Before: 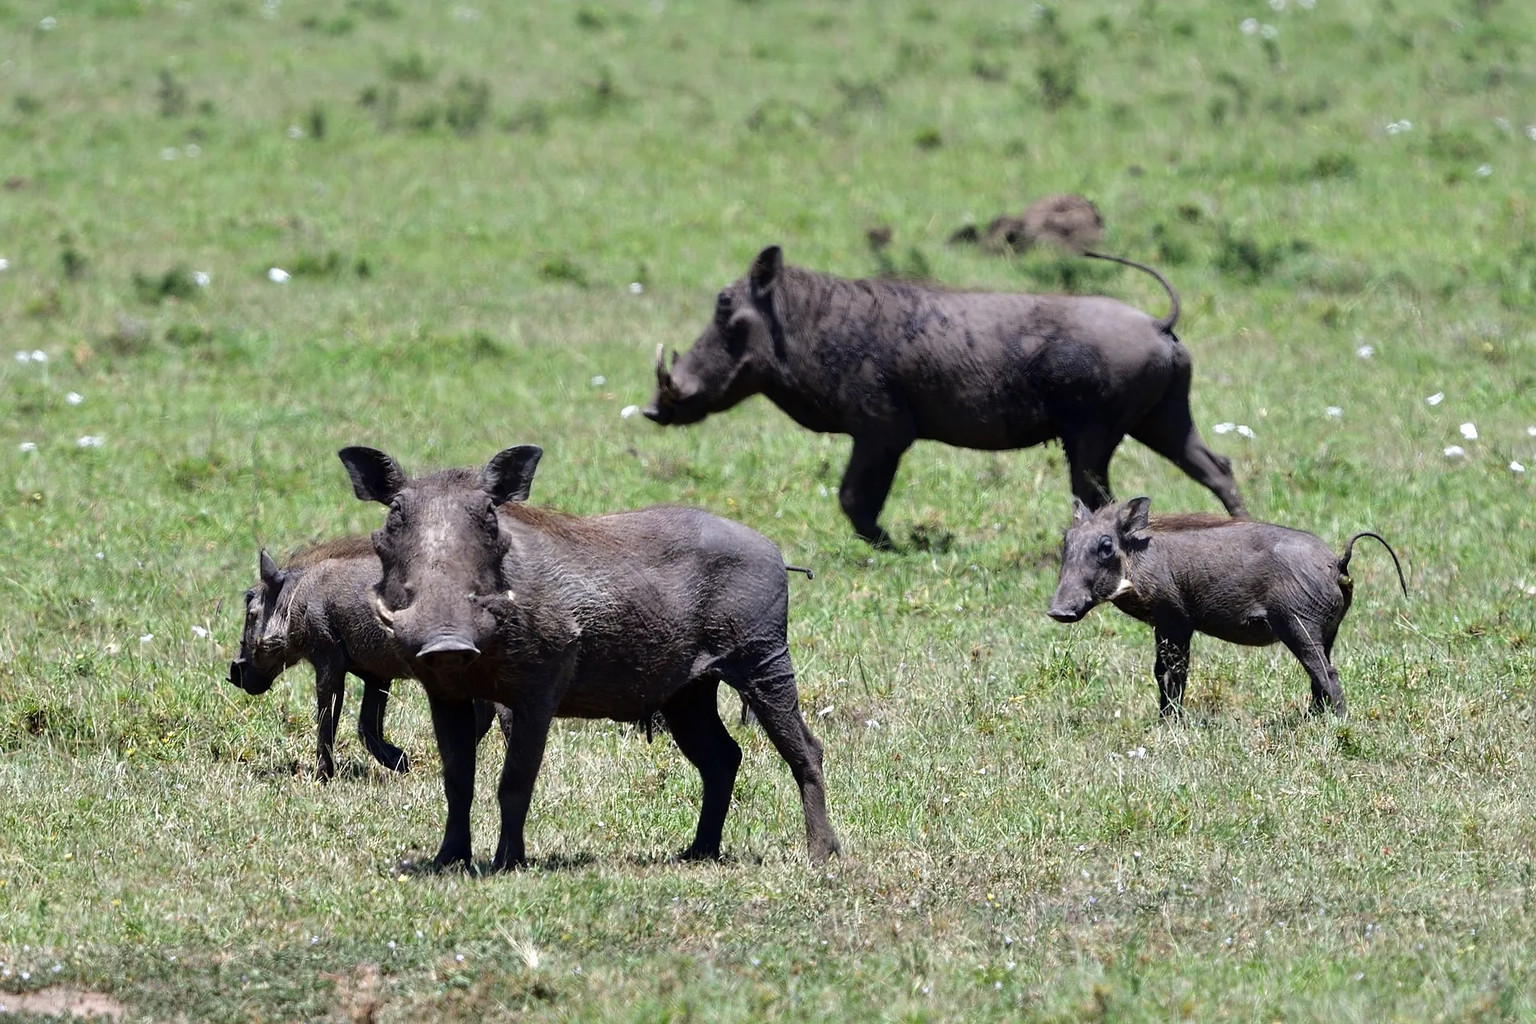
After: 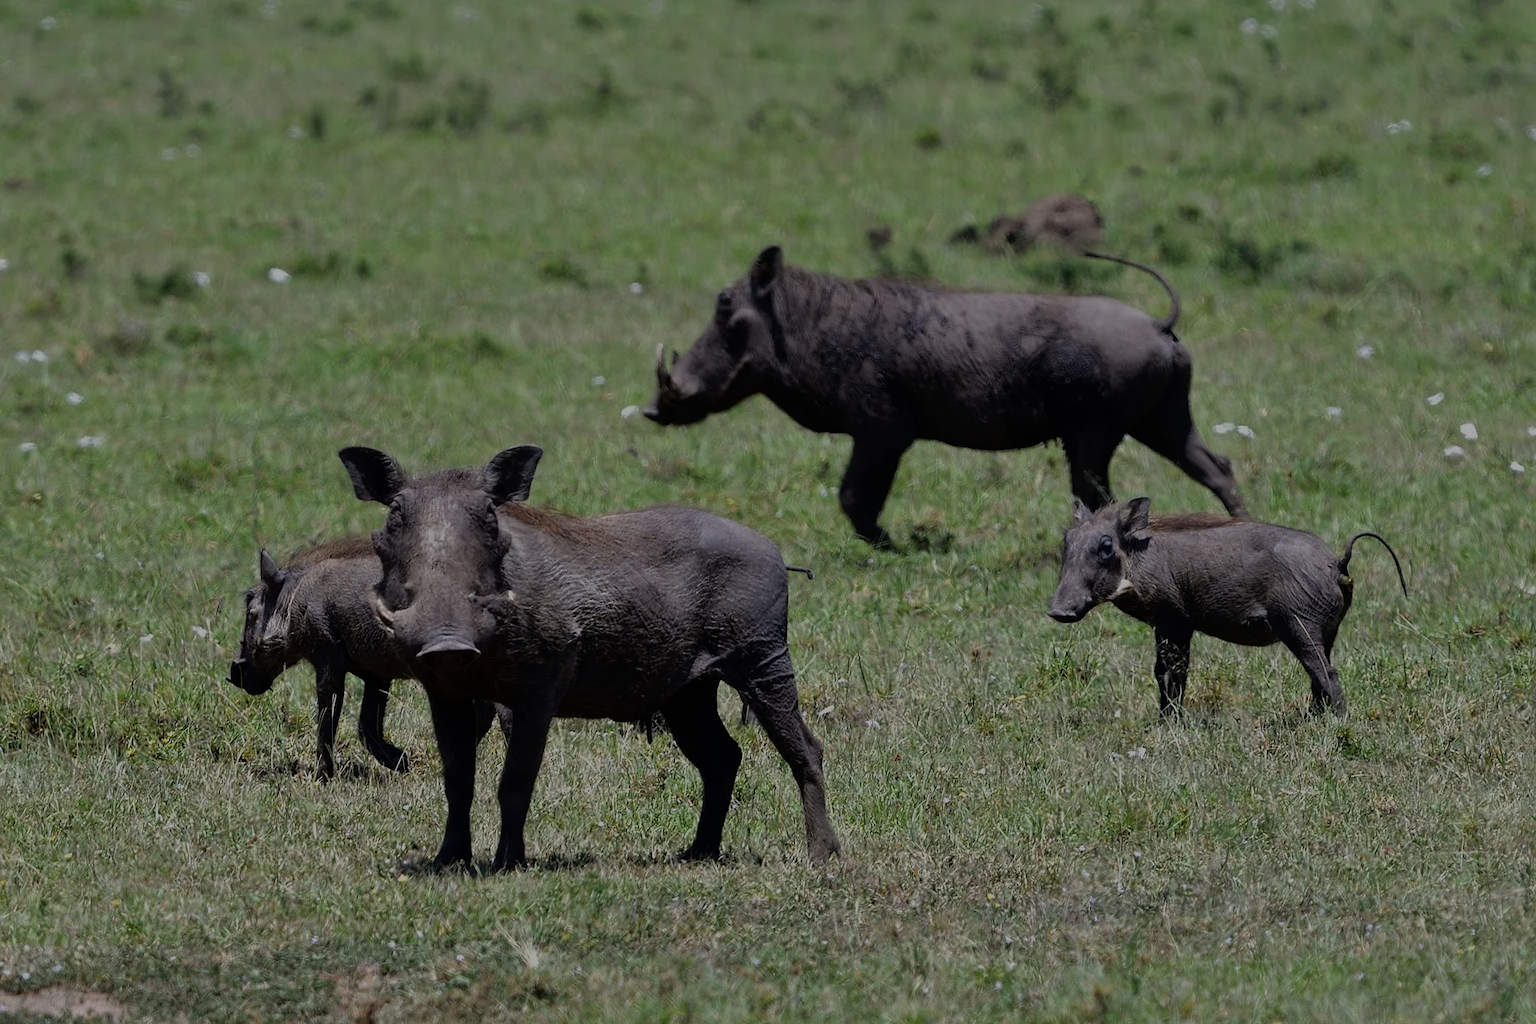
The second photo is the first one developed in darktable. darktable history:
exposure: exposure -1.393 EV, compensate highlight preservation false
